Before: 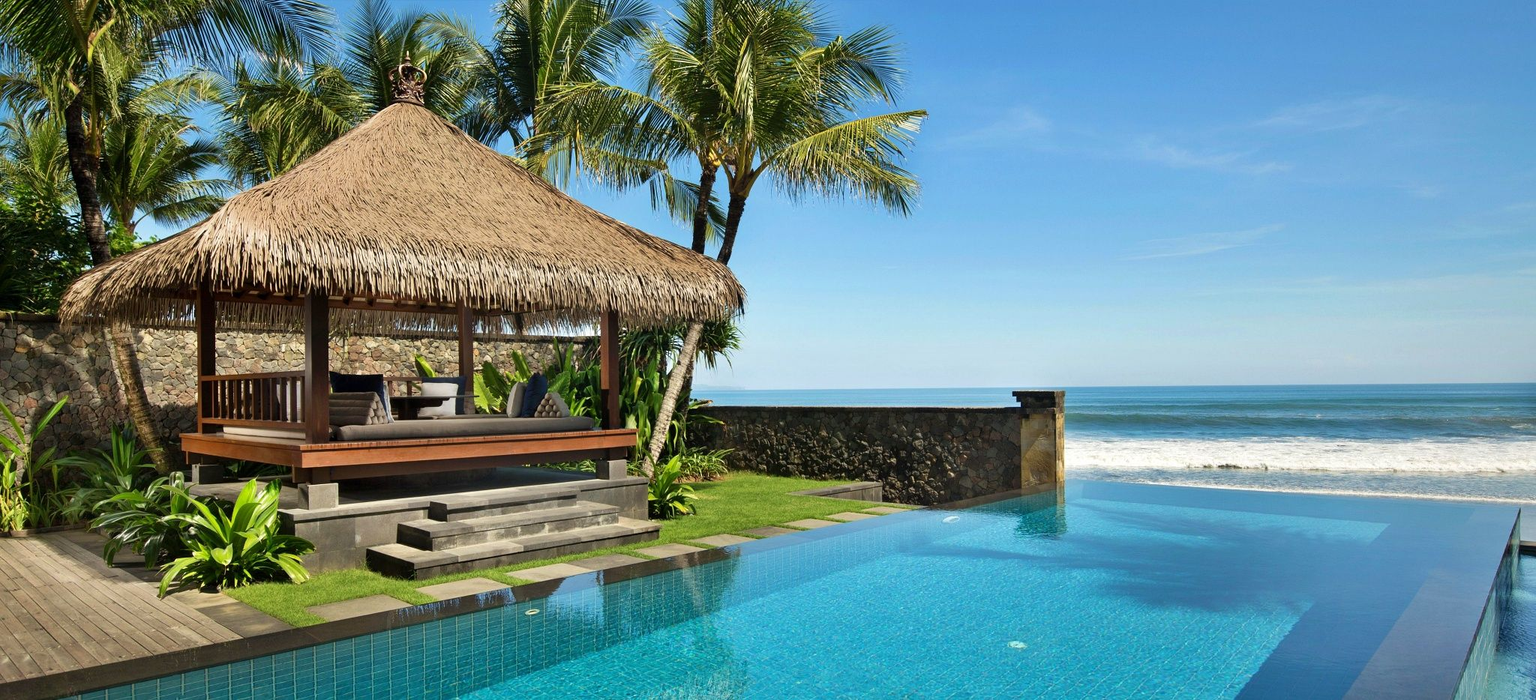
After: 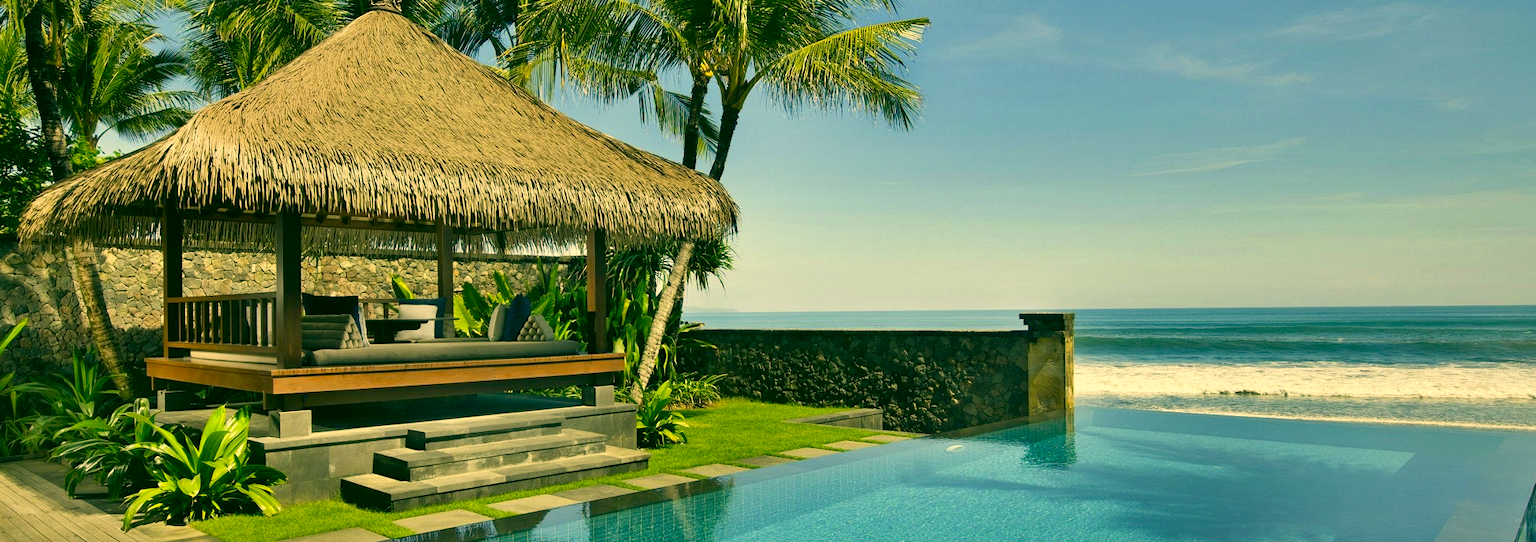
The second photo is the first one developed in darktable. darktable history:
shadows and highlights: low approximation 0.01, soften with gaussian
crop and rotate: left 2.781%, top 13.316%, right 1.973%, bottom 12.875%
color correction: highlights a* 5.67, highlights b* 32.92, shadows a* -25.5, shadows b* 3.83
